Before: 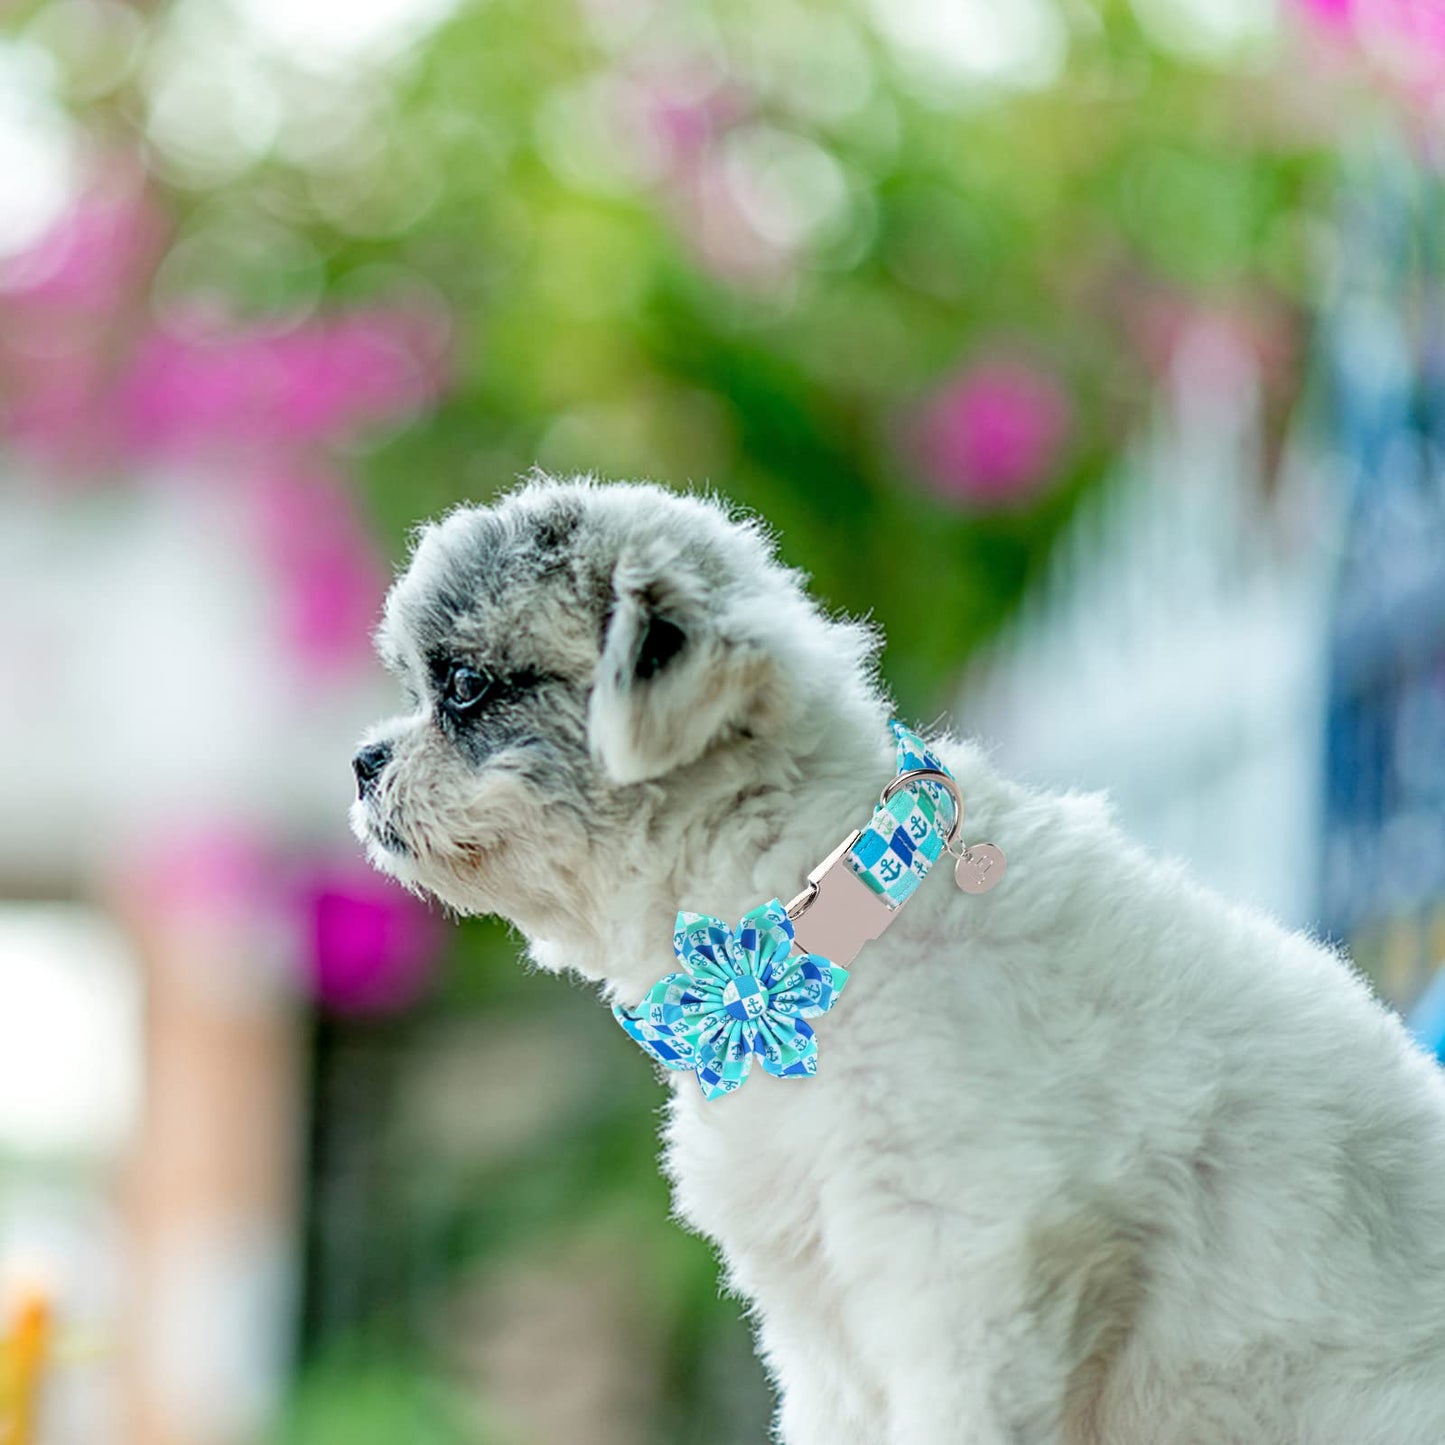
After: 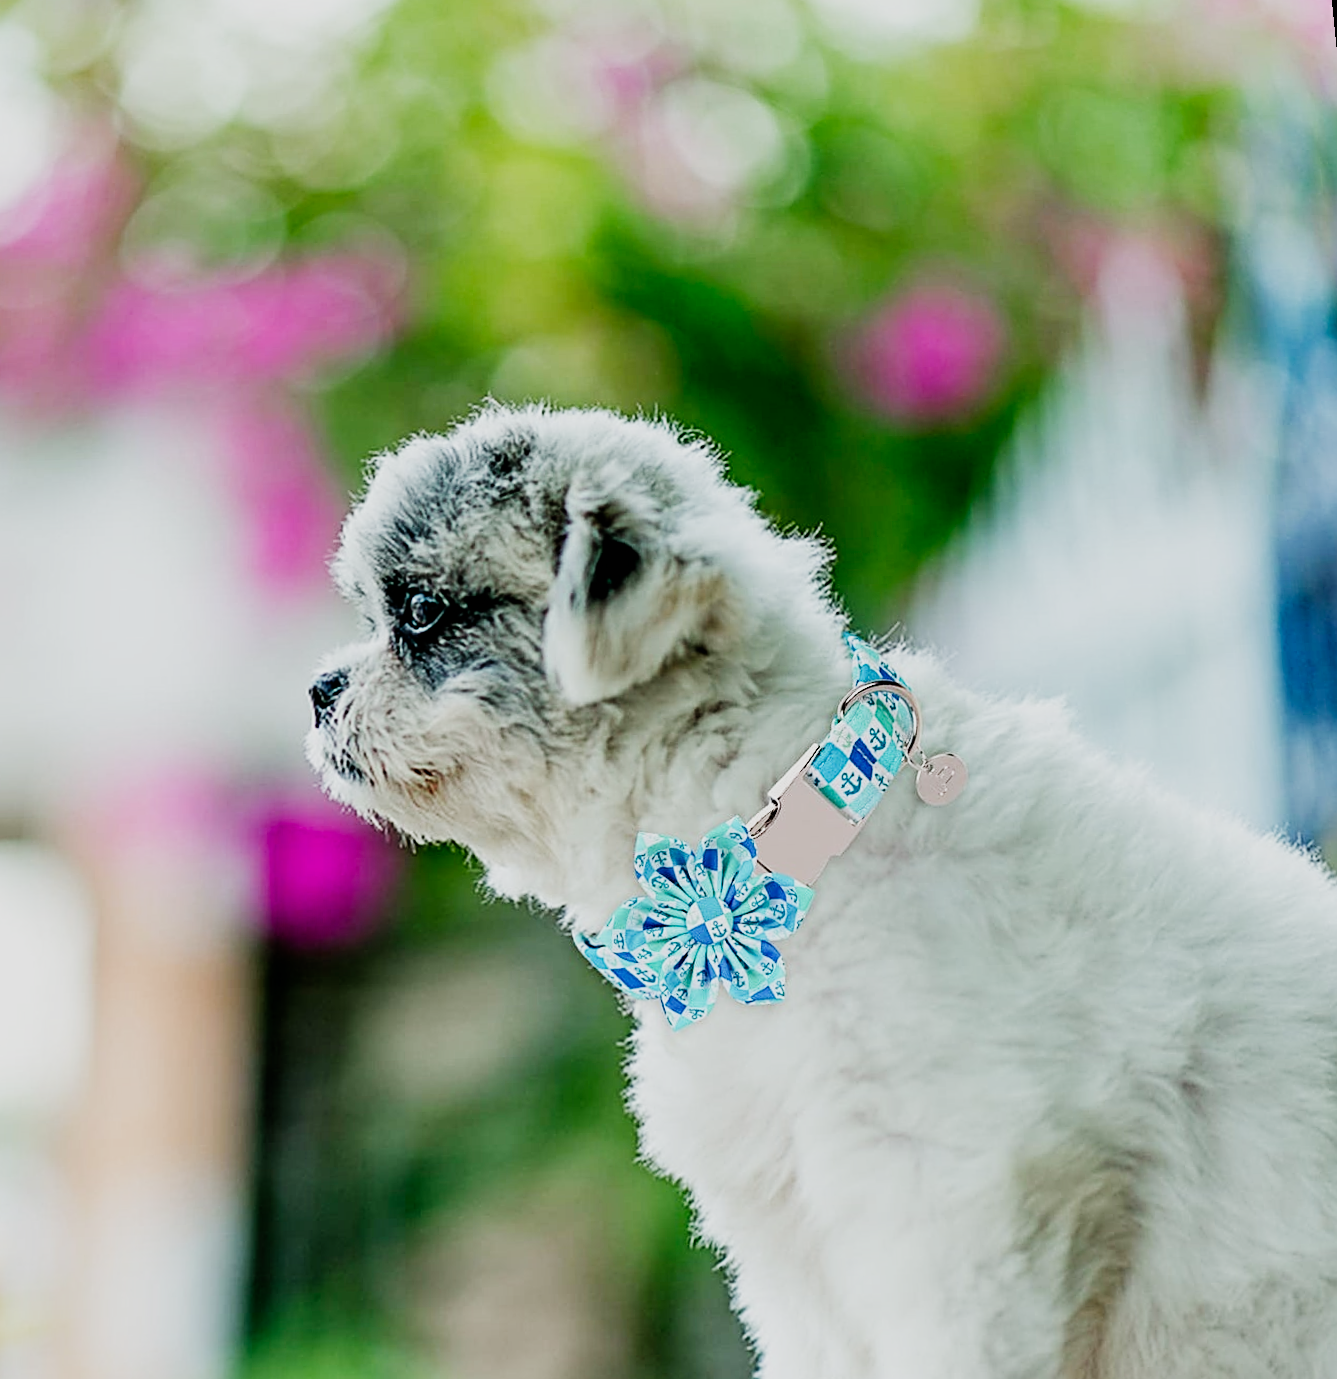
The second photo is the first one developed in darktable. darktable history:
rotate and perspective: rotation -1.68°, lens shift (vertical) -0.146, crop left 0.049, crop right 0.912, crop top 0.032, crop bottom 0.96
sigmoid: contrast 1.7, skew -0.2, preserve hue 0%, red attenuation 0.1, red rotation 0.035, green attenuation 0.1, green rotation -0.017, blue attenuation 0.15, blue rotation -0.052, base primaries Rec2020
sharpen: on, module defaults
